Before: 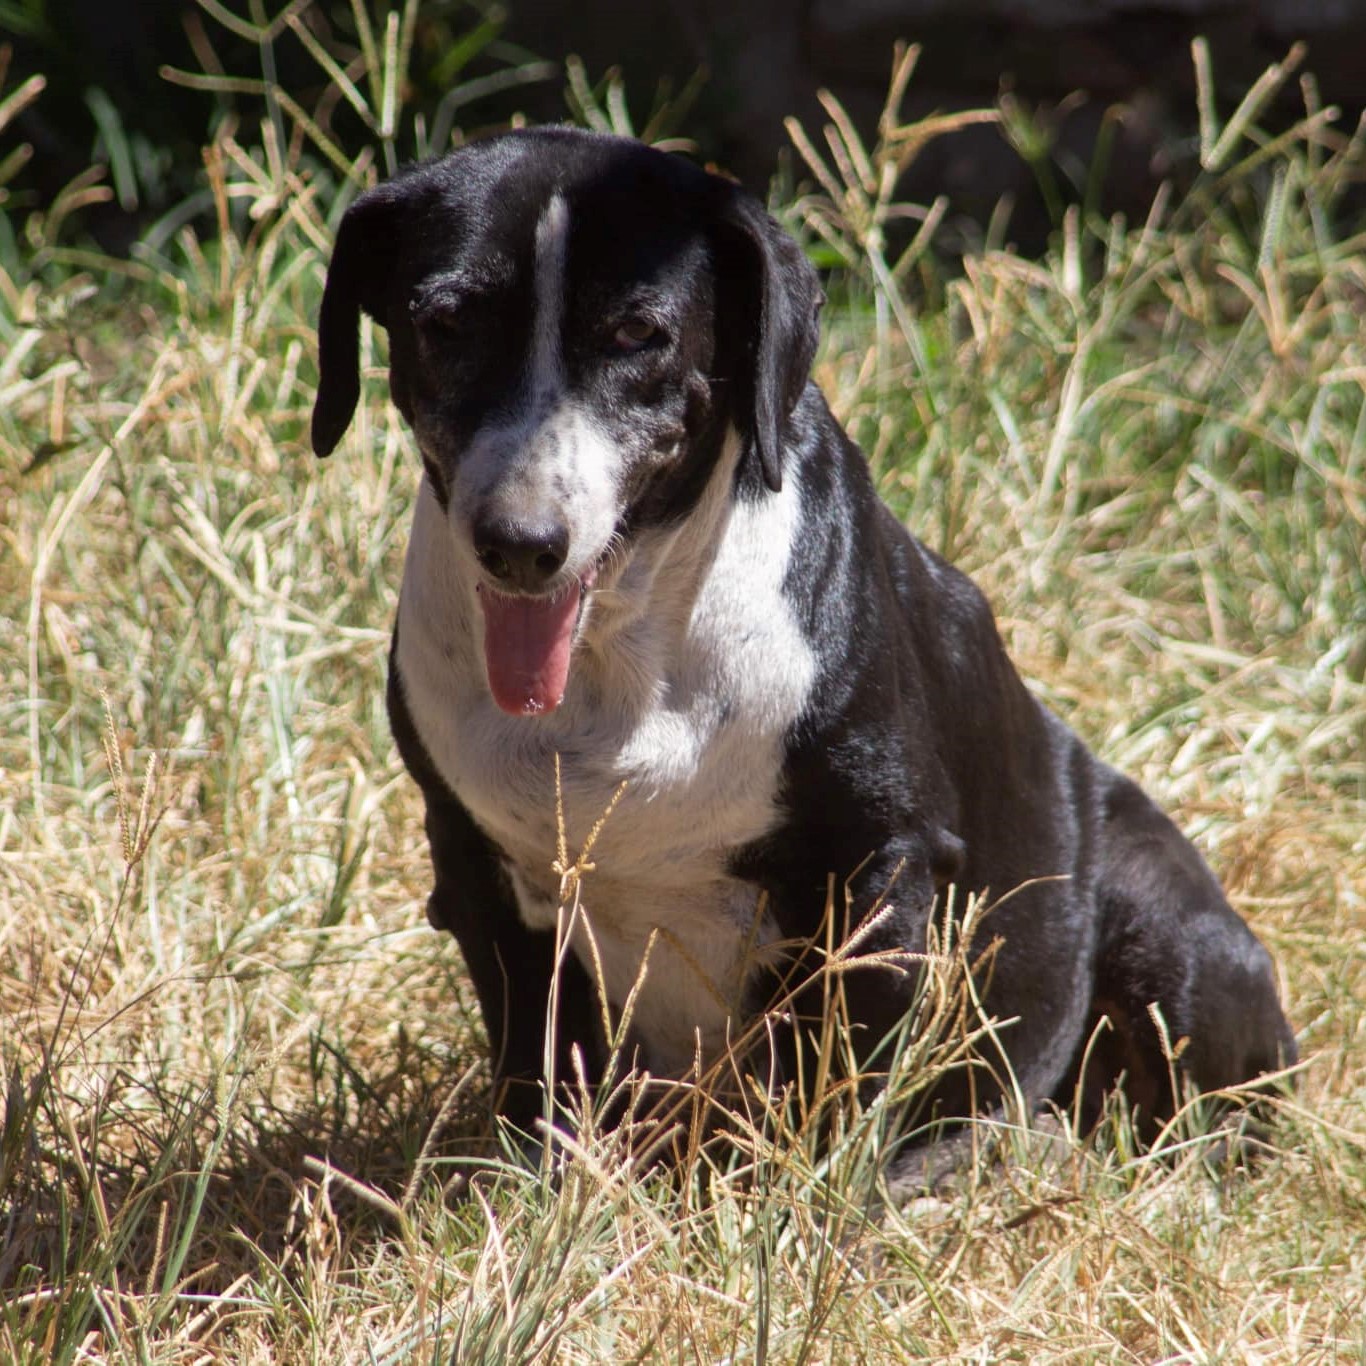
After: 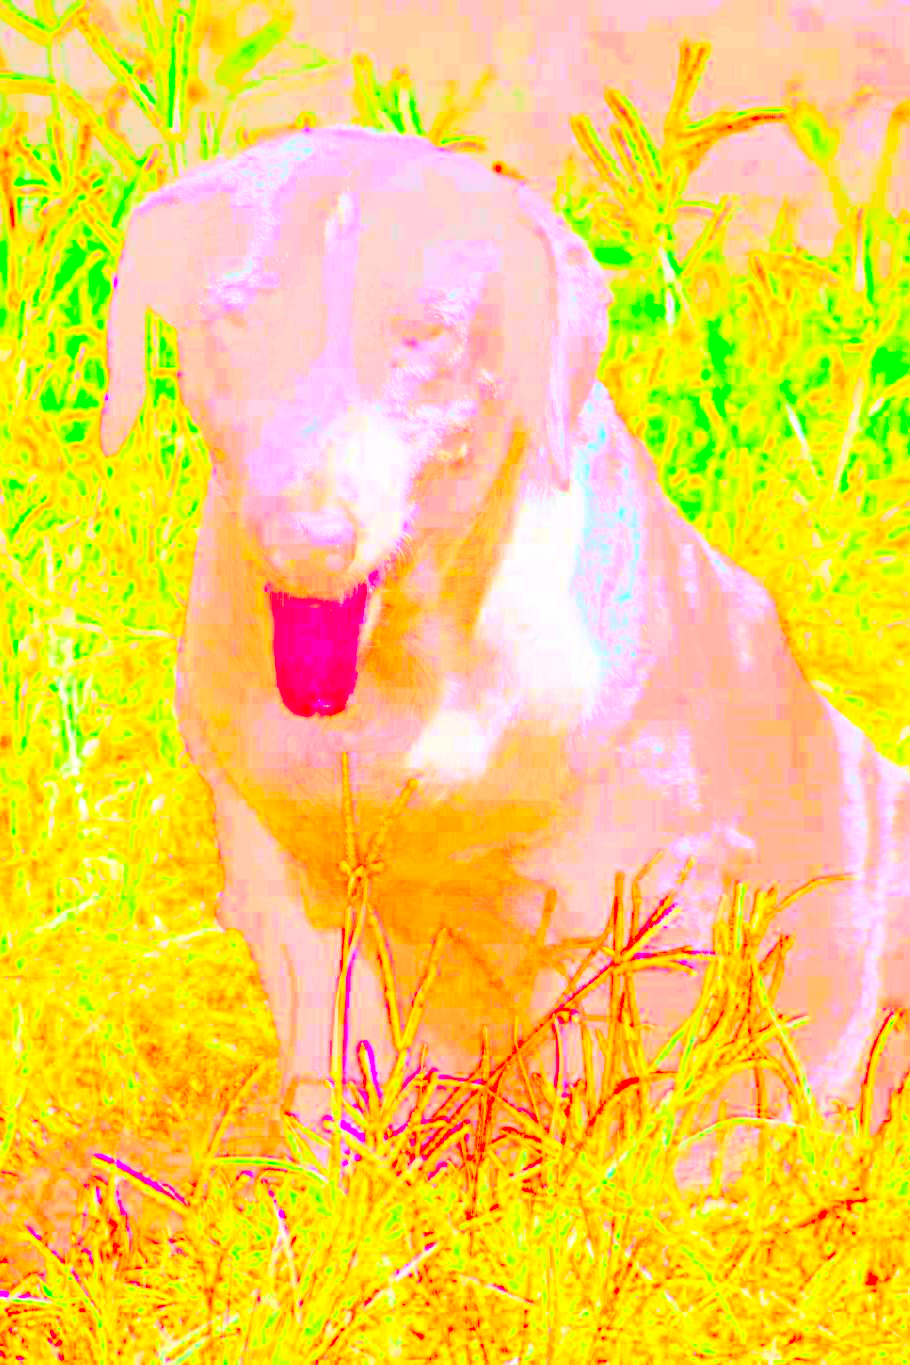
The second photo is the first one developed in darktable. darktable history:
exposure: black level correction 0, exposure 0.696 EV, compensate highlight preservation false
crop and rotate: left 15.63%, right 17.713%
shadows and highlights: soften with gaussian
contrast brightness saturation: contrast -0.98, brightness -0.16, saturation 0.735
color balance rgb: shadows lift › chroma 4.59%, shadows lift › hue 26.99°, linear chroma grading › mid-tones 7.596%, perceptual saturation grading › global saturation 0.089%
levels: mode automatic
